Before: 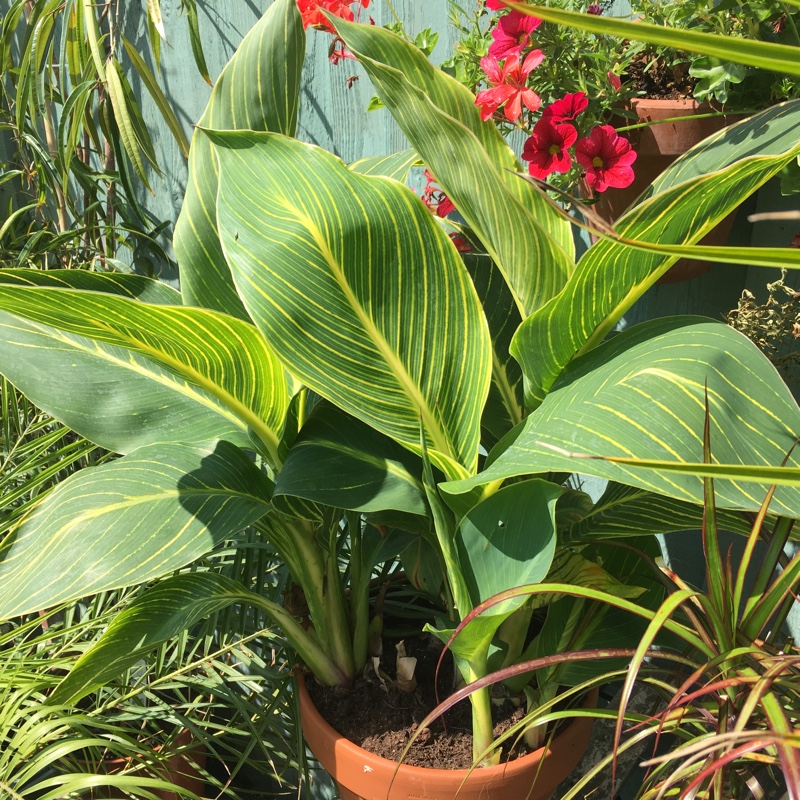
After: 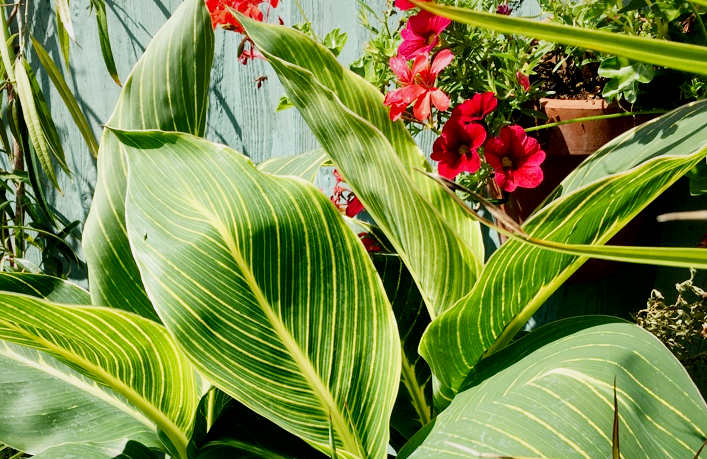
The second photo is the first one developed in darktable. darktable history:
filmic rgb: black relative exposure -7.5 EV, white relative exposure 4.99 EV, threshold 2.99 EV, hardness 3.32, contrast 1.3, preserve chrominance no, color science v4 (2020), contrast in shadows soft, enable highlight reconstruction true
crop and rotate: left 11.595%, bottom 42.617%
local contrast: mode bilateral grid, contrast 26, coarseness 61, detail 152%, midtone range 0.2
